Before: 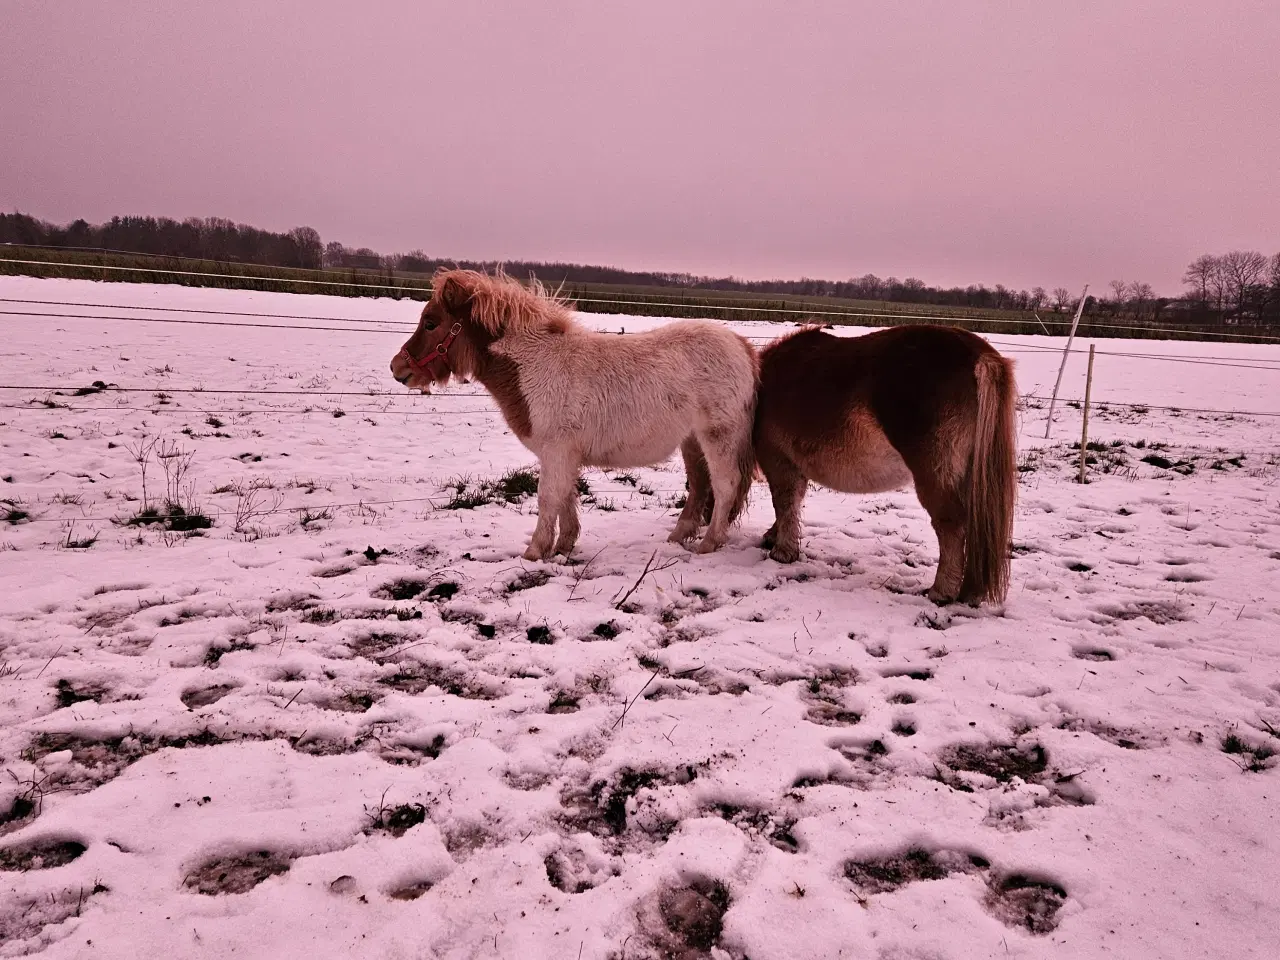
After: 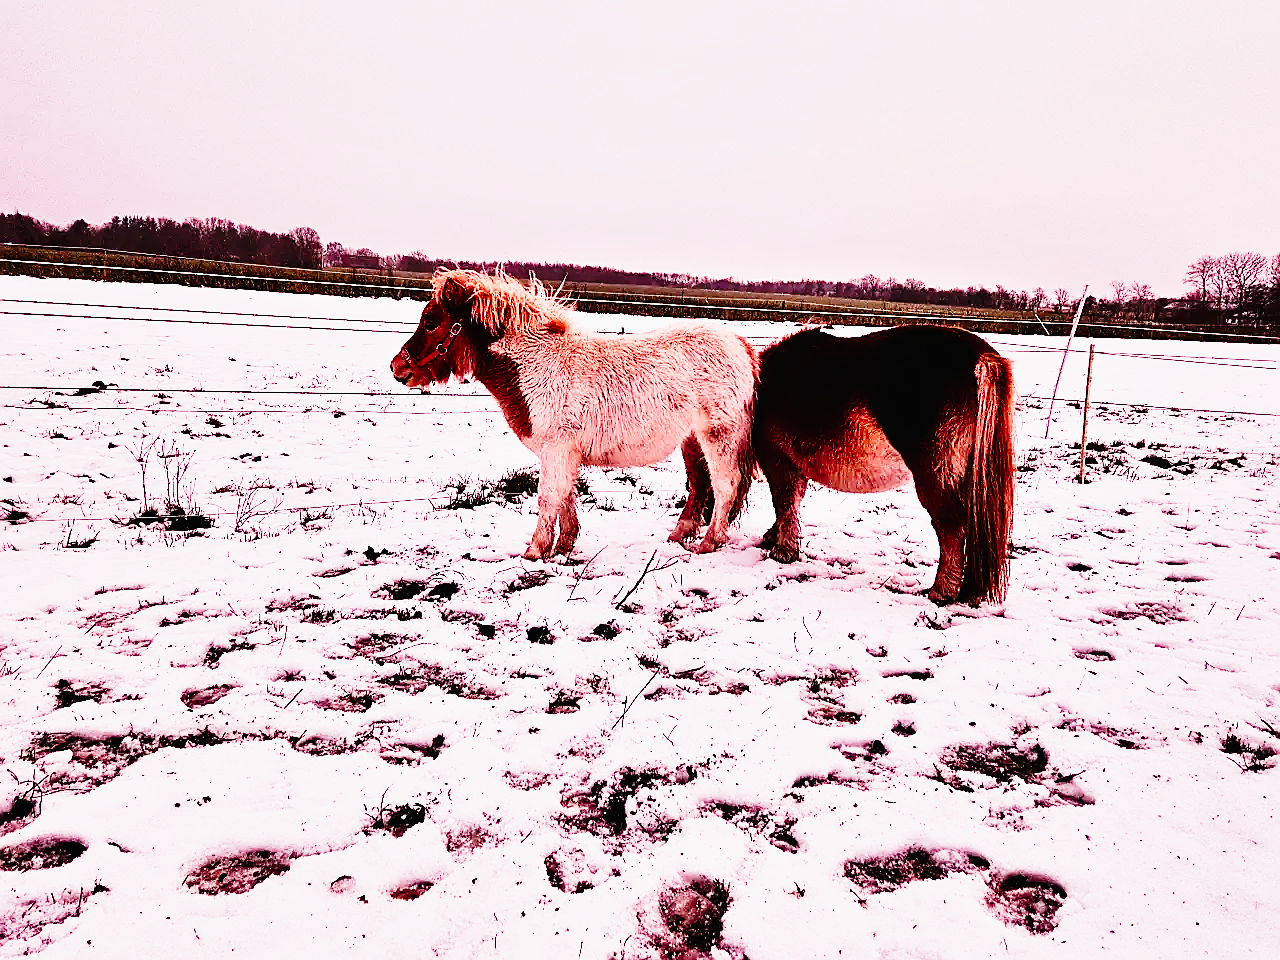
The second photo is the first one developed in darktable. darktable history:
shadows and highlights: shadows 52.29, highlights -28.4, soften with gaussian
tone curve: curves: ch0 [(0, 0.011) (0.053, 0.026) (0.174, 0.115) (0.398, 0.444) (0.673, 0.775) (0.829, 0.906) (0.991, 0.981)]; ch1 [(0, 0) (0.276, 0.206) (0.409, 0.383) (0.473, 0.458) (0.492, 0.499) (0.521, 0.502) (0.546, 0.543) (0.585, 0.617) (0.659, 0.686) (0.78, 0.8) (1, 1)]; ch2 [(0, 0) (0.438, 0.449) (0.473, 0.469) (0.503, 0.5) (0.523, 0.538) (0.562, 0.598) (0.612, 0.635) (0.695, 0.713) (1, 1)], preserve colors none
base curve: curves: ch0 [(0, 0) (0.007, 0.004) (0.027, 0.03) (0.046, 0.07) (0.207, 0.54) (0.442, 0.872) (0.673, 0.972) (1, 1)], preserve colors none
sharpen: radius 1.356, amount 1.249, threshold 0.759
